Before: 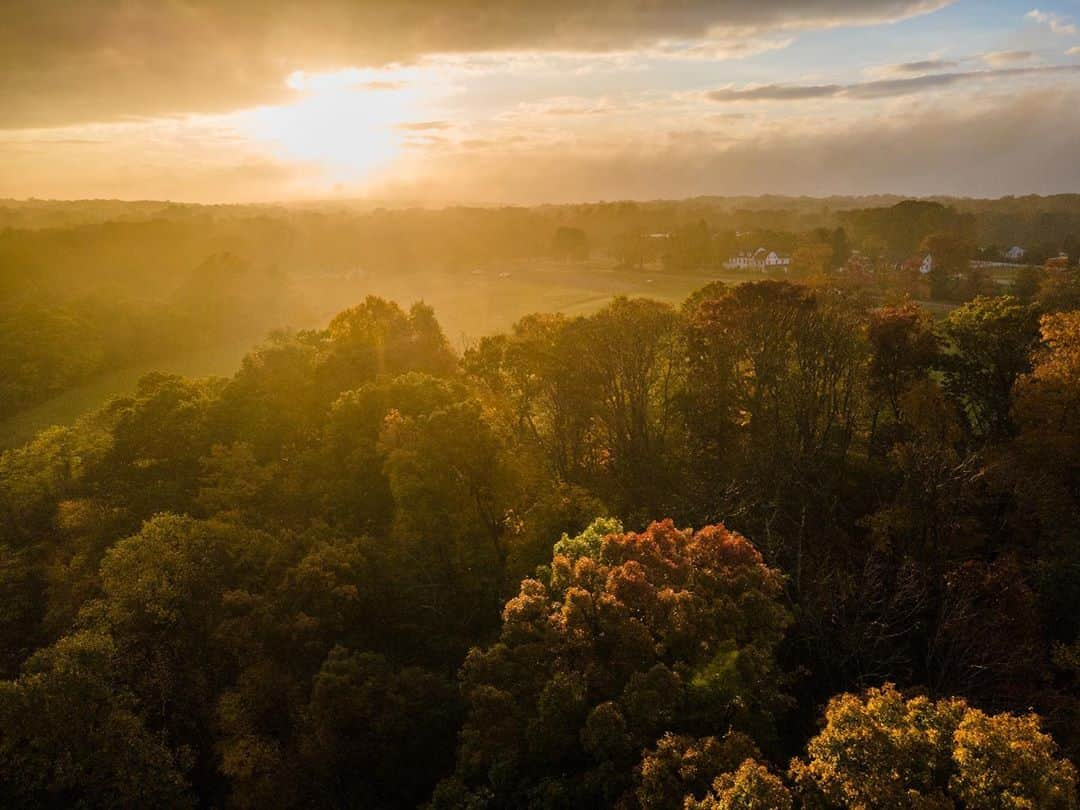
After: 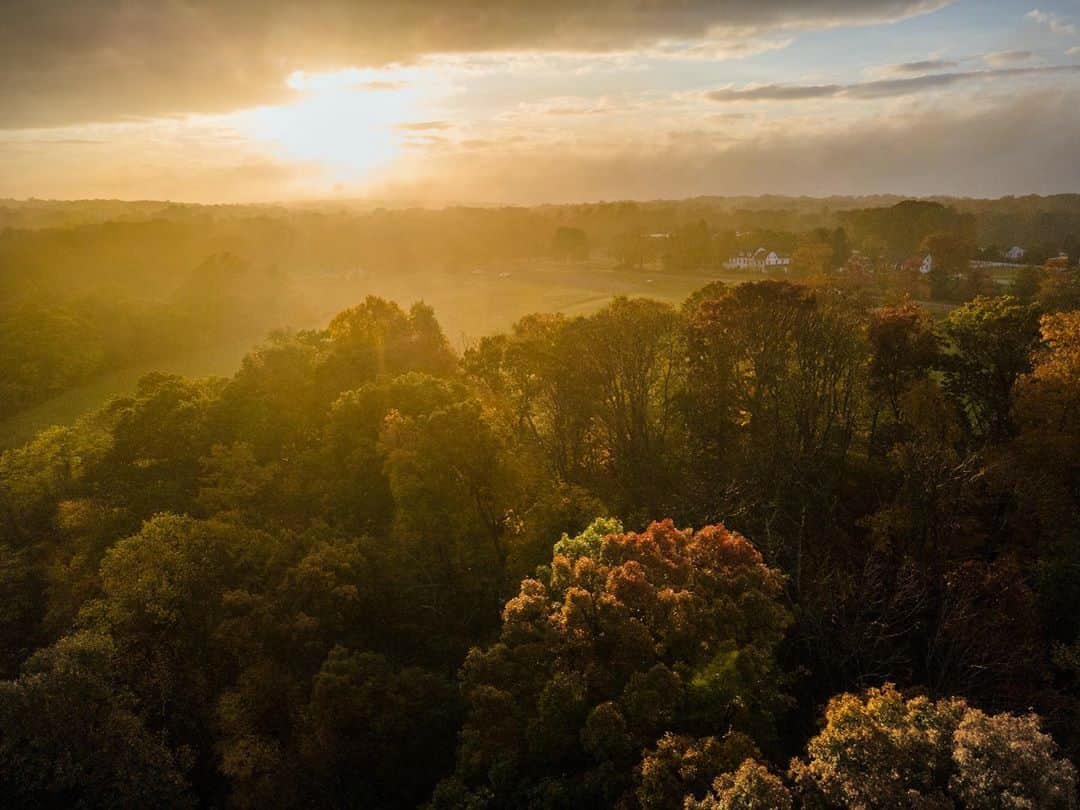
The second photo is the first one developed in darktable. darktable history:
white balance: red 0.978, blue 0.999
vignetting: fall-off start 100%, brightness -0.282, width/height ratio 1.31
